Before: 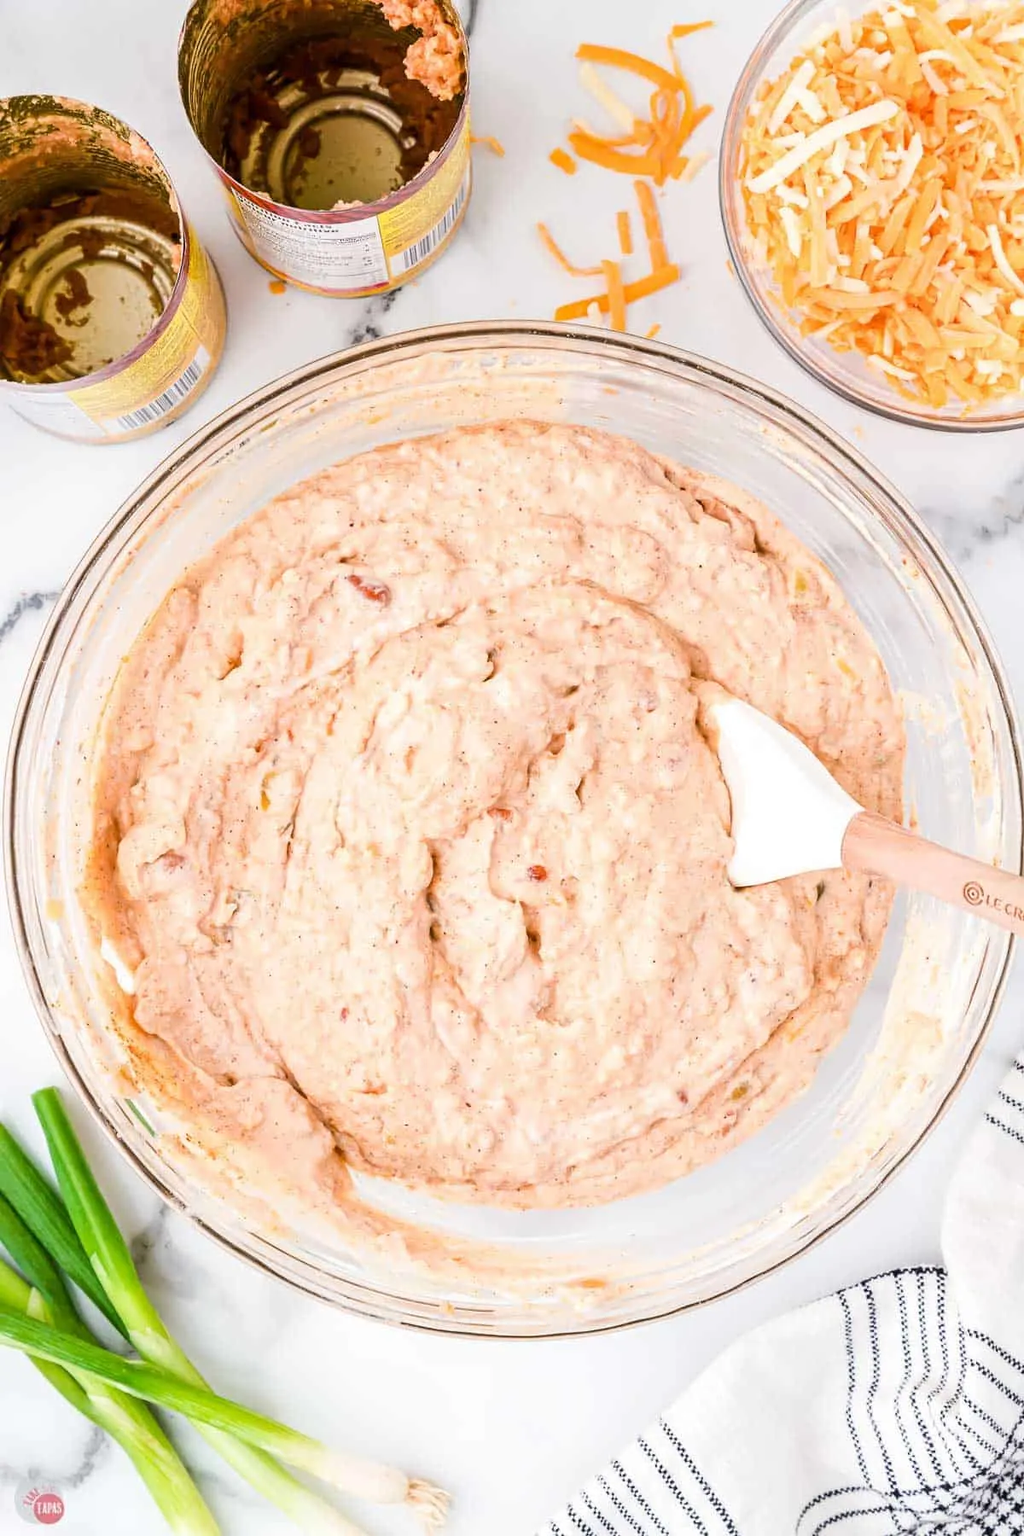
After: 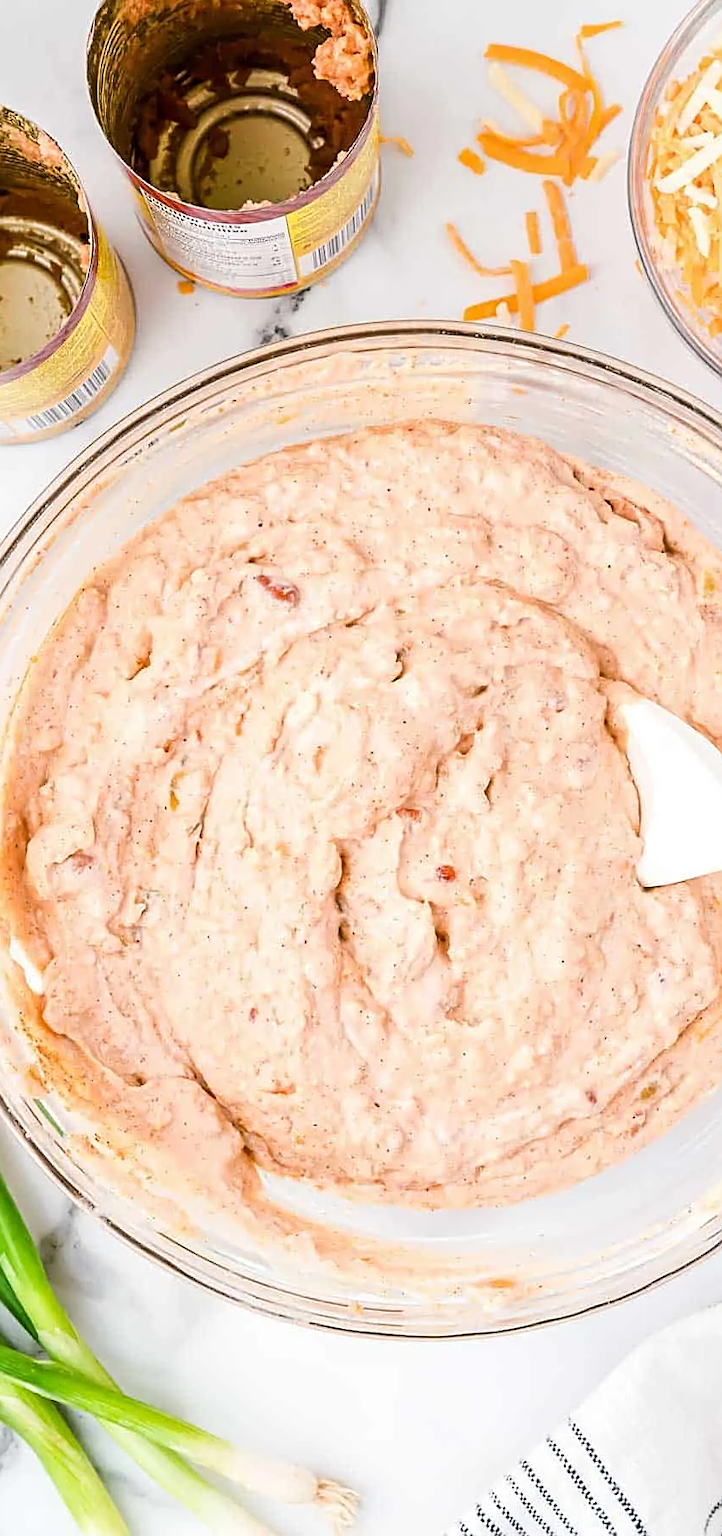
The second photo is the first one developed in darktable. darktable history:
crop and rotate: left 8.978%, right 20.362%
sharpen: on, module defaults
